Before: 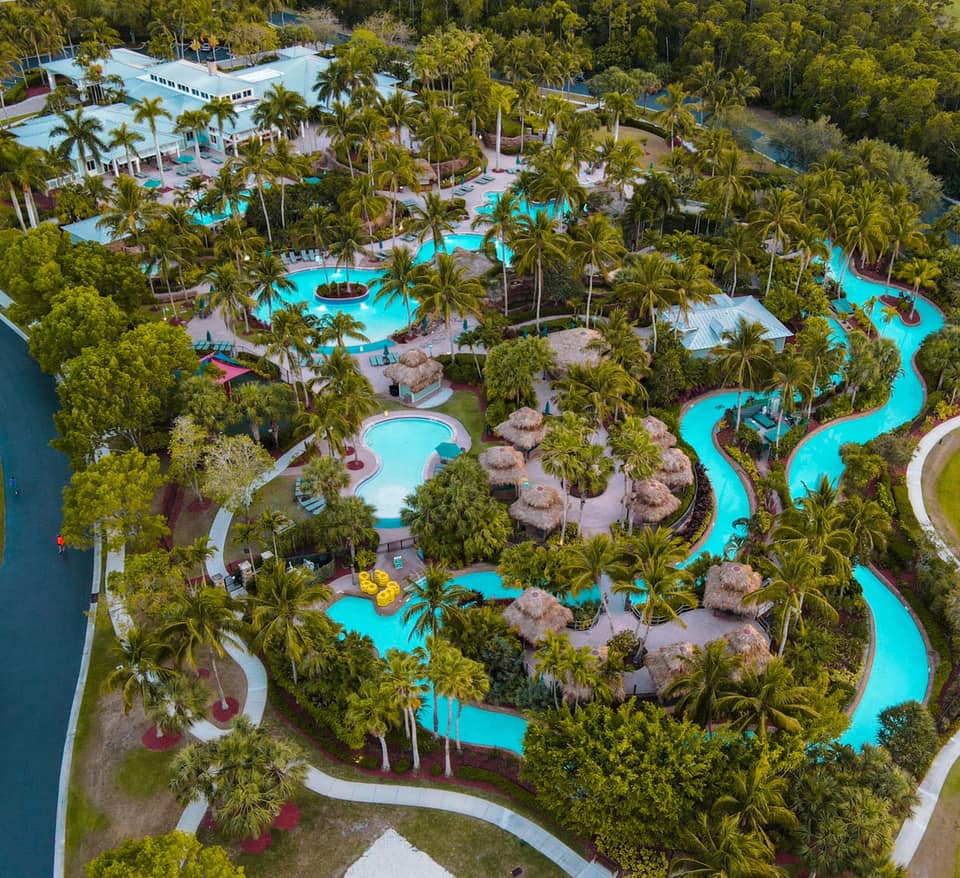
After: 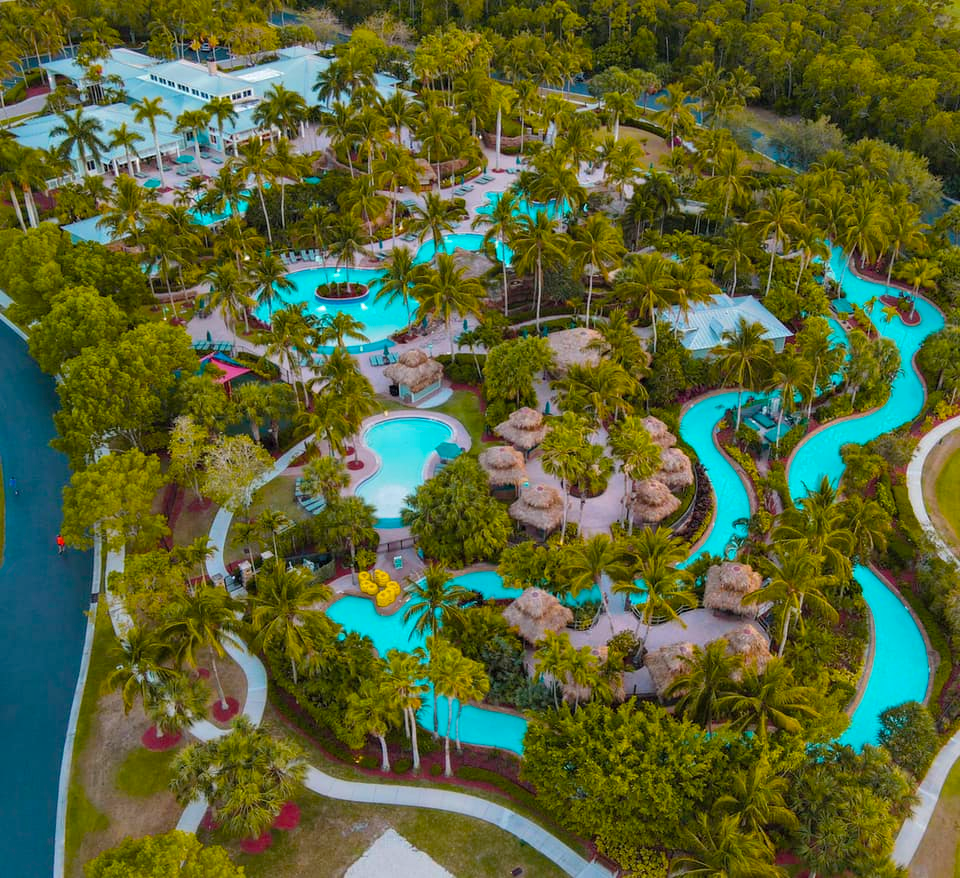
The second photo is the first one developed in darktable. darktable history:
shadows and highlights: on, module defaults
color balance rgb: white fulcrum 0.095 EV, perceptual saturation grading › global saturation 29.776%
